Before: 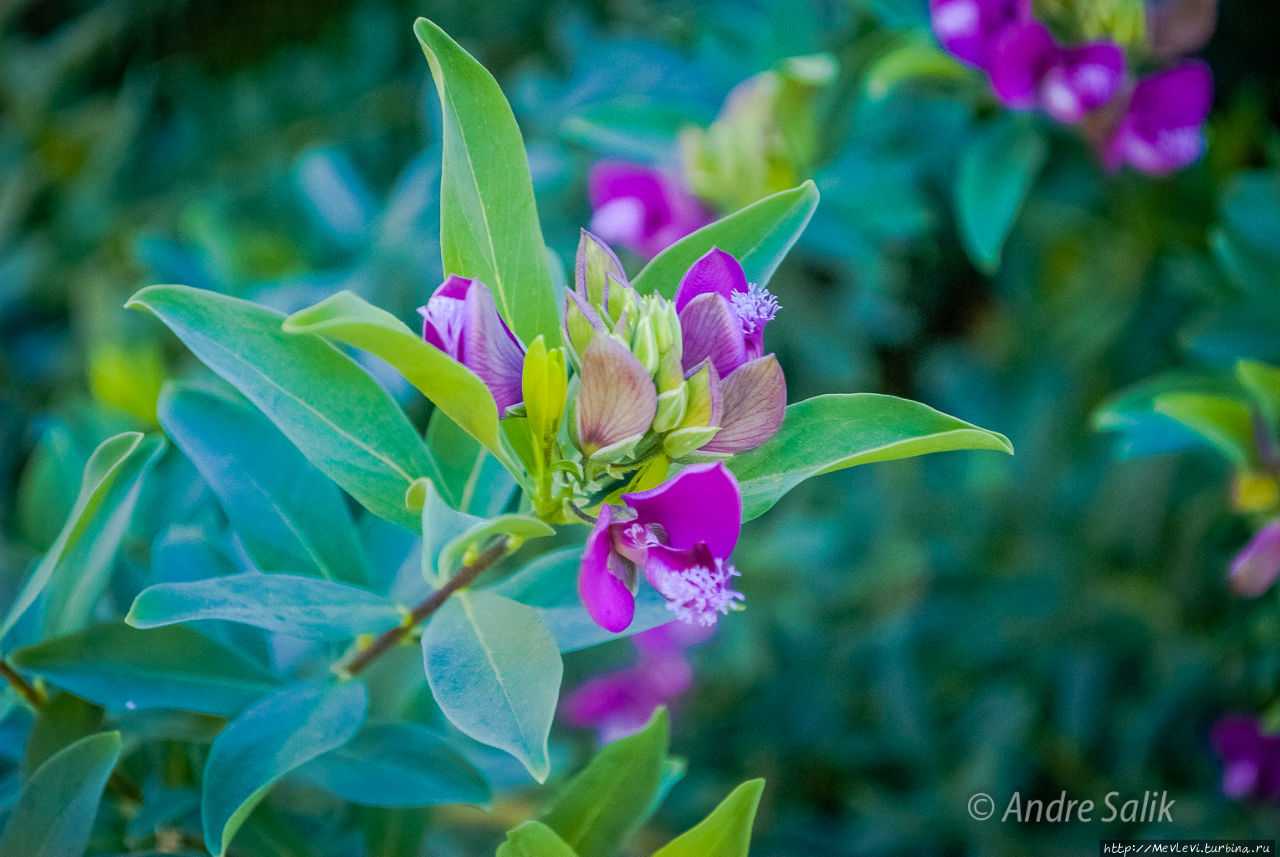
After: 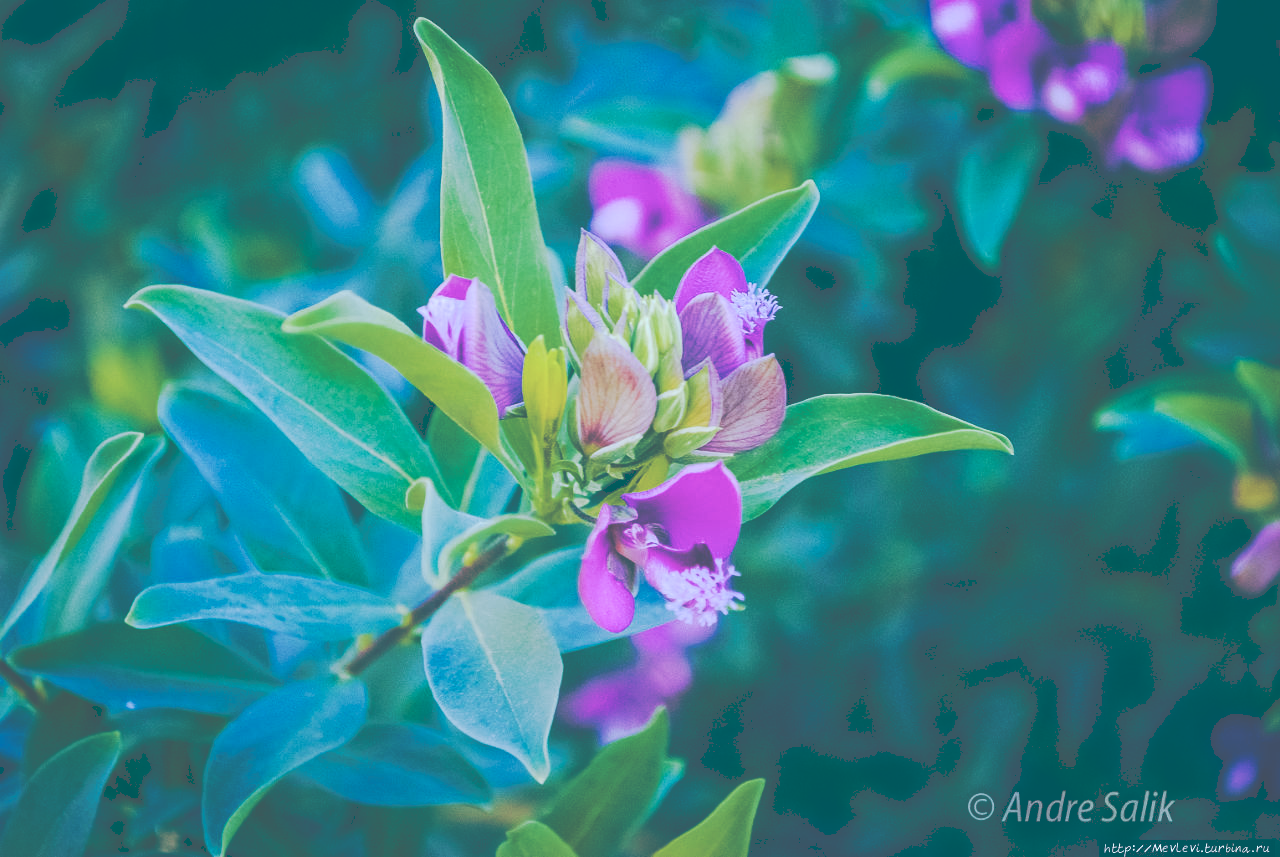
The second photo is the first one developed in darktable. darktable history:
tone curve: curves: ch0 [(0, 0) (0.003, 0.319) (0.011, 0.319) (0.025, 0.319) (0.044, 0.323) (0.069, 0.324) (0.1, 0.328) (0.136, 0.329) (0.177, 0.337) (0.224, 0.351) (0.277, 0.373) (0.335, 0.413) (0.399, 0.458) (0.468, 0.533) (0.543, 0.617) (0.623, 0.71) (0.709, 0.783) (0.801, 0.849) (0.898, 0.911) (1, 1)], preserve colors none
color look up table: target L [97.81, 83.56, 80.87, 76.84, 67.56, 63.32, 58.37, 51.36, 45.49, 23.32, 201.49, 89.4, 74.45, 74.7, 63.71, 62.06, 56.99, 40.57, 47.43, 37.3, 29.94, 29.92, 22.25, 13.78, 10.38, 91.9, 81.12, 74.64, 68.14, 63.23, 61.56, 62.66, 56.83, 44.03, 42.87, 44.64, 37.81, 39.27, 31.74, 33.65, 17.37, 14.37, 12.29, 99.09, 77.55, 66.65, 60.51, 42.81, 32.42], target a [-28.03, -44.25, -66.28, -12.15, -44.54, -12.22, -39.95, -24.56, -41.76, -60.4, 0, 8.37, 4.678, 23.92, 48.26, 13.99, 57.12, 64.36, 25.9, 2.087, 21.58, -2.724, 28.58, -37.02, -26.54, 13.05, 6.149, 31.24, 52.35, -0.275, 9.967, 56.37, 32.7, 27.27, 10.42, 21.99, 54.86, 56.13, 1.693, 31.77, -45.51, -35.67, -26.26, -13.85, -27.31, -10.69, -20.55, -28.6, -7.738], target b [76.29, -2.477, 57.48, -11.99, 21.04, 15.16, 37.08, 30.25, 7.692, -14.5, -0.001, 6.166, 56.19, 41.5, 1.358, 17.28, 40.87, 5.923, 23.4, -3.027, -5.698, -1.87, -11.74, -27.38, -32.99, -15.62, -34.98, -46.97, -40.69, -10.71, -34.11, -66.59, -75.92, -13.42, -66.52, -37.94, -20.58, -61.65, -18.31, -83.05, -26.35, -35.87, -47.04, -4.417, -27.33, -53.31, -29.05, -15.74, -39.13], num patches 49
